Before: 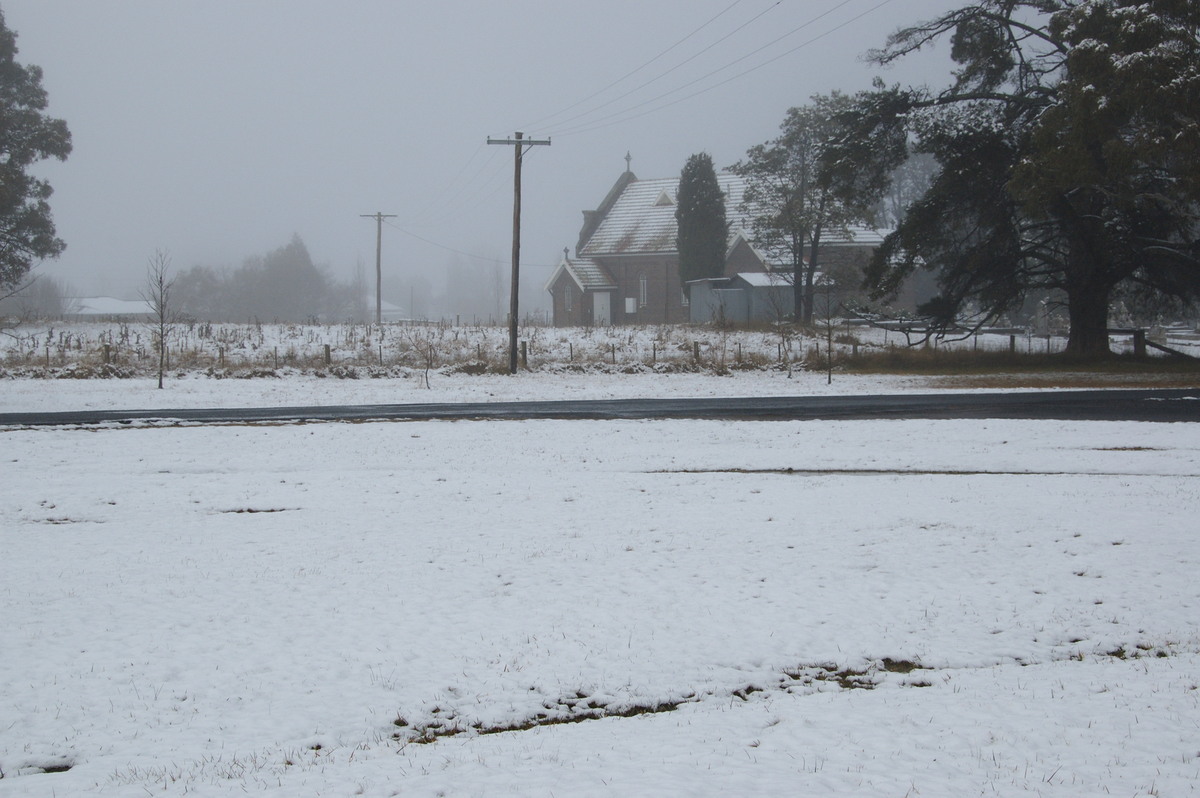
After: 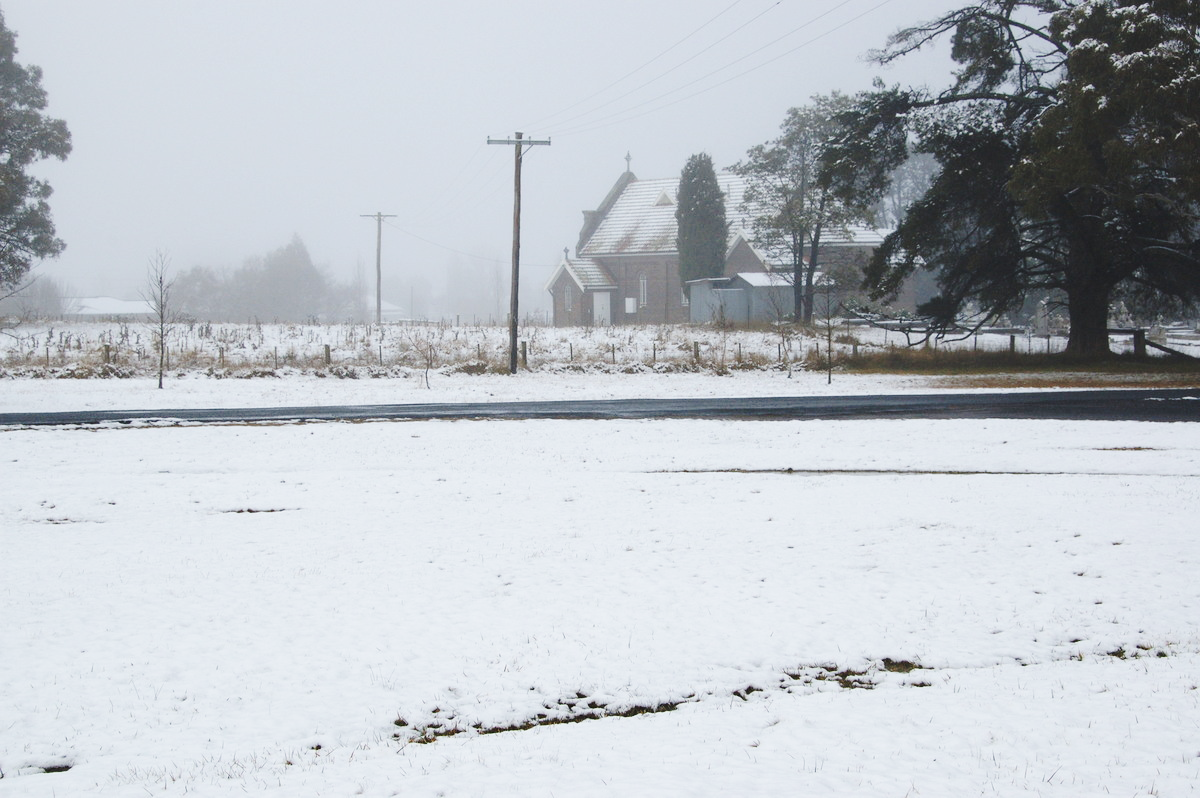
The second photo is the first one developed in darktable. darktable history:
tone curve: curves: ch0 [(0, 0) (0.003, 0.003) (0.011, 0.012) (0.025, 0.026) (0.044, 0.046) (0.069, 0.072) (0.1, 0.104) (0.136, 0.141) (0.177, 0.185) (0.224, 0.247) (0.277, 0.335) (0.335, 0.447) (0.399, 0.539) (0.468, 0.636) (0.543, 0.723) (0.623, 0.803) (0.709, 0.873) (0.801, 0.936) (0.898, 0.978) (1, 1)], preserve colors none
